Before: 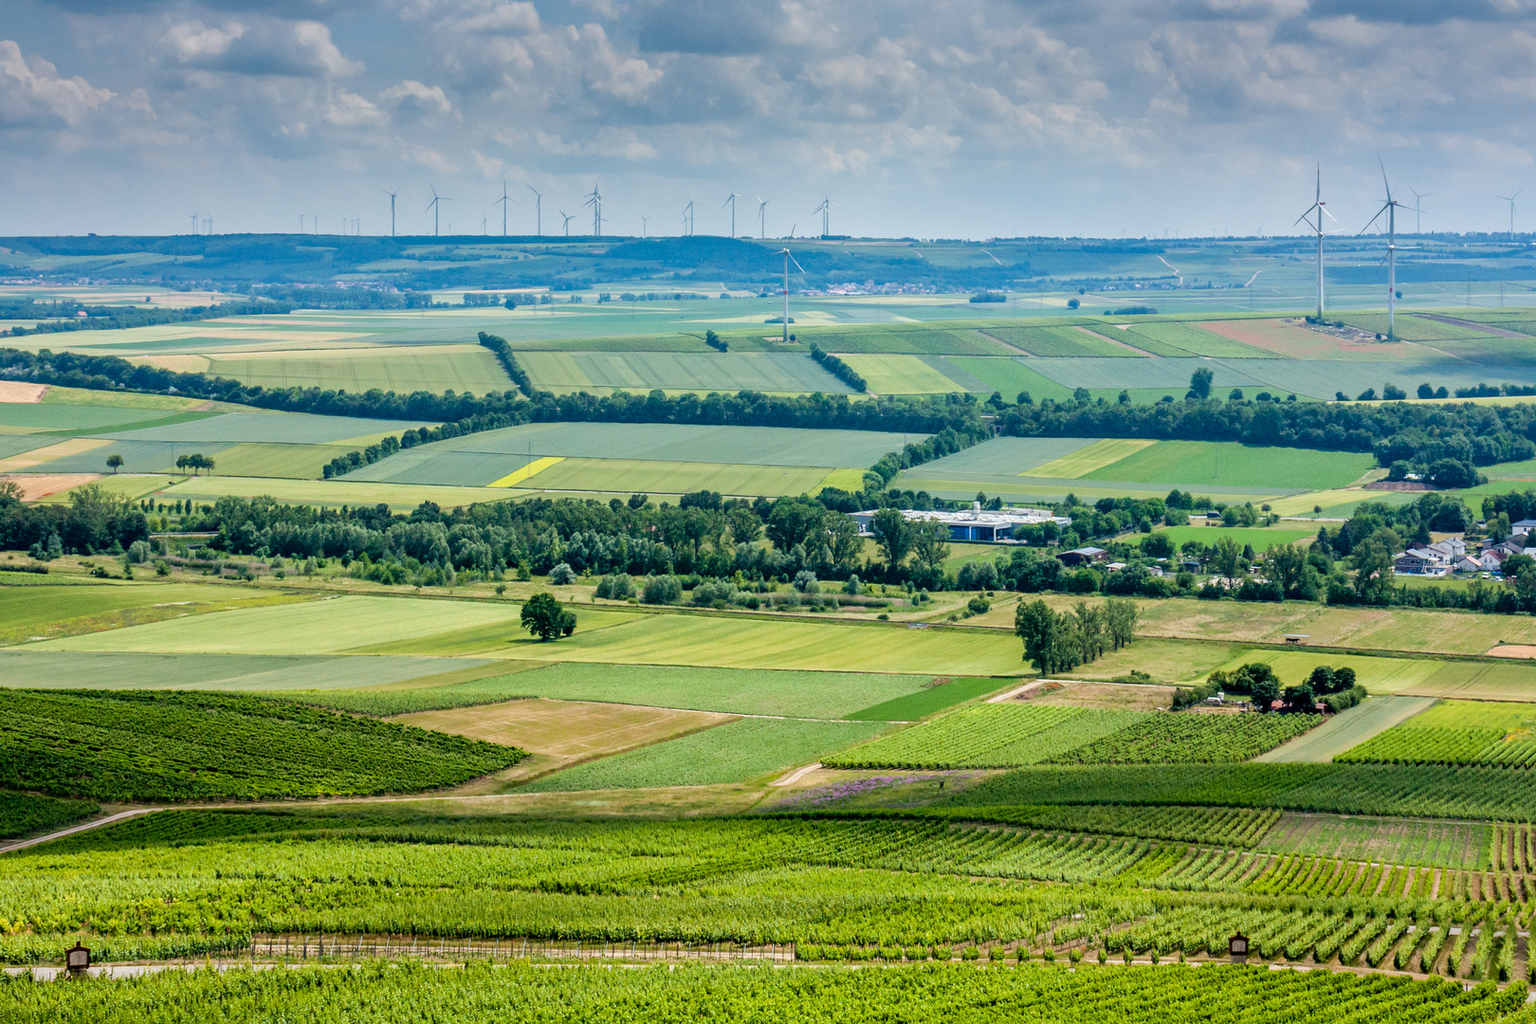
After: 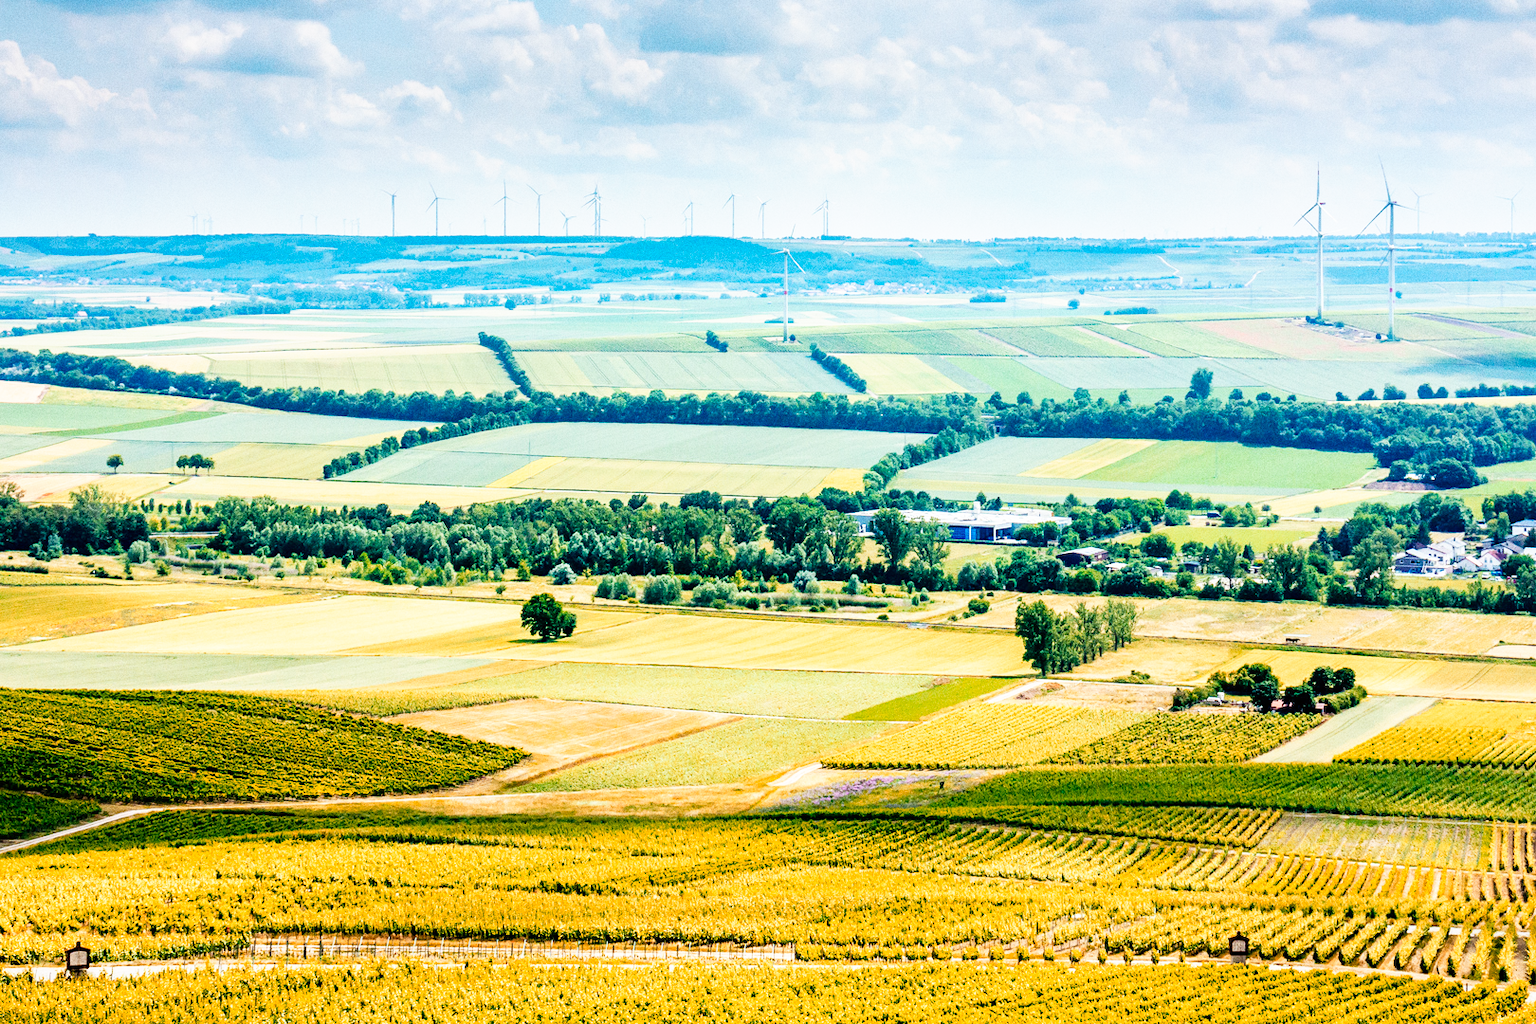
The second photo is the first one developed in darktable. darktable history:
base curve: curves: ch0 [(0, 0) (0.007, 0.004) (0.027, 0.03) (0.046, 0.07) (0.207, 0.54) (0.442, 0.872) (0.673, 0.972) (1, 1)], preserve colors none
grain: coarseness 3.21 ISO
color zones: curves: ch2 [(0, 0.5) (0.143, 0.5) (0.286, 0.416) (0.429, 0.5) (0.571, 0.5) (0.714, 0.5) (0.857, 0.5) (1, 0.5)]
tone equalizer: on, module defaults
